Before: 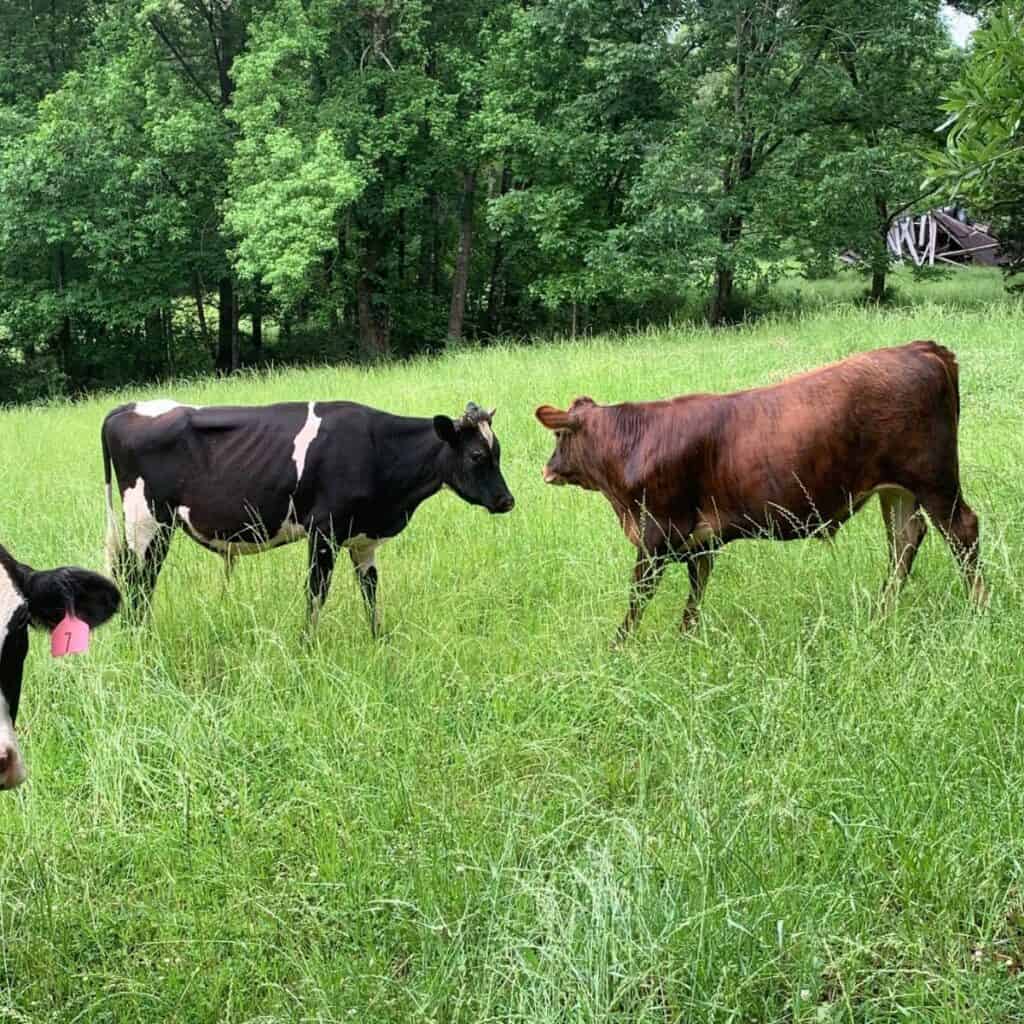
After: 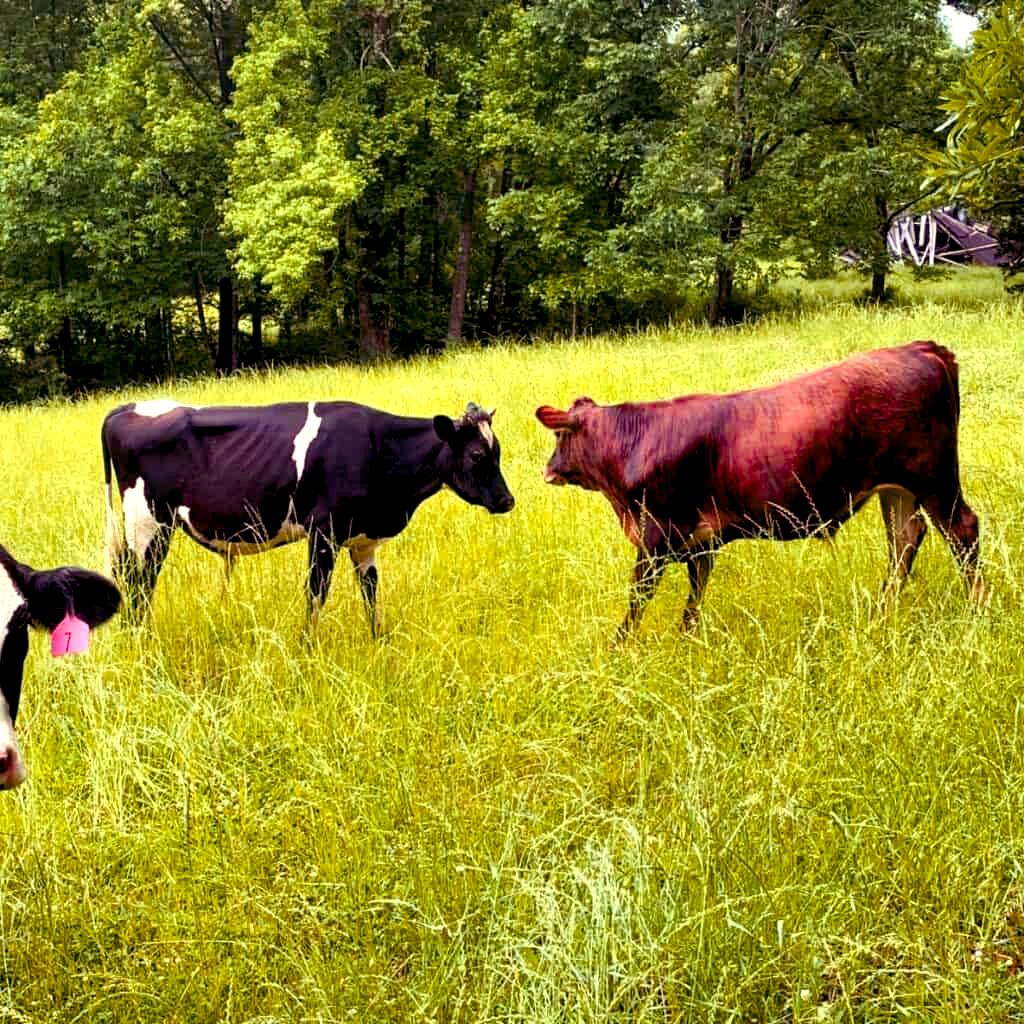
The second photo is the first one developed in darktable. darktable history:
color zones: curves: ch1 [(0.235, 0.558) (0.75, 0.5)]; ch2 [(0.25, 0.462) (0.749, 0.457)], mix 25.94%
color balance rgb: shadows lift › luminance -21.66%, shadows lift › chroma 8.98%, shadows lift › hue 283.37°, power › chroma 1.55%, power › hue 25.59°, highlights gain › luminance 6.08%, highlights gain › chroma 2.55%, highlights gain › hue 90°, global offset › luminance -0.87%, perceptual saturation grading › global saturation 27.49%, perceptual saturation grading › highlights -28.39%, perceptual saturation grading › mid-tones 15.22%, perceptual saturation grading › shadows 33.98%, perceptual brilliance grading › highlights 10%, perceptual brilliance grading › mid-tones 5%
